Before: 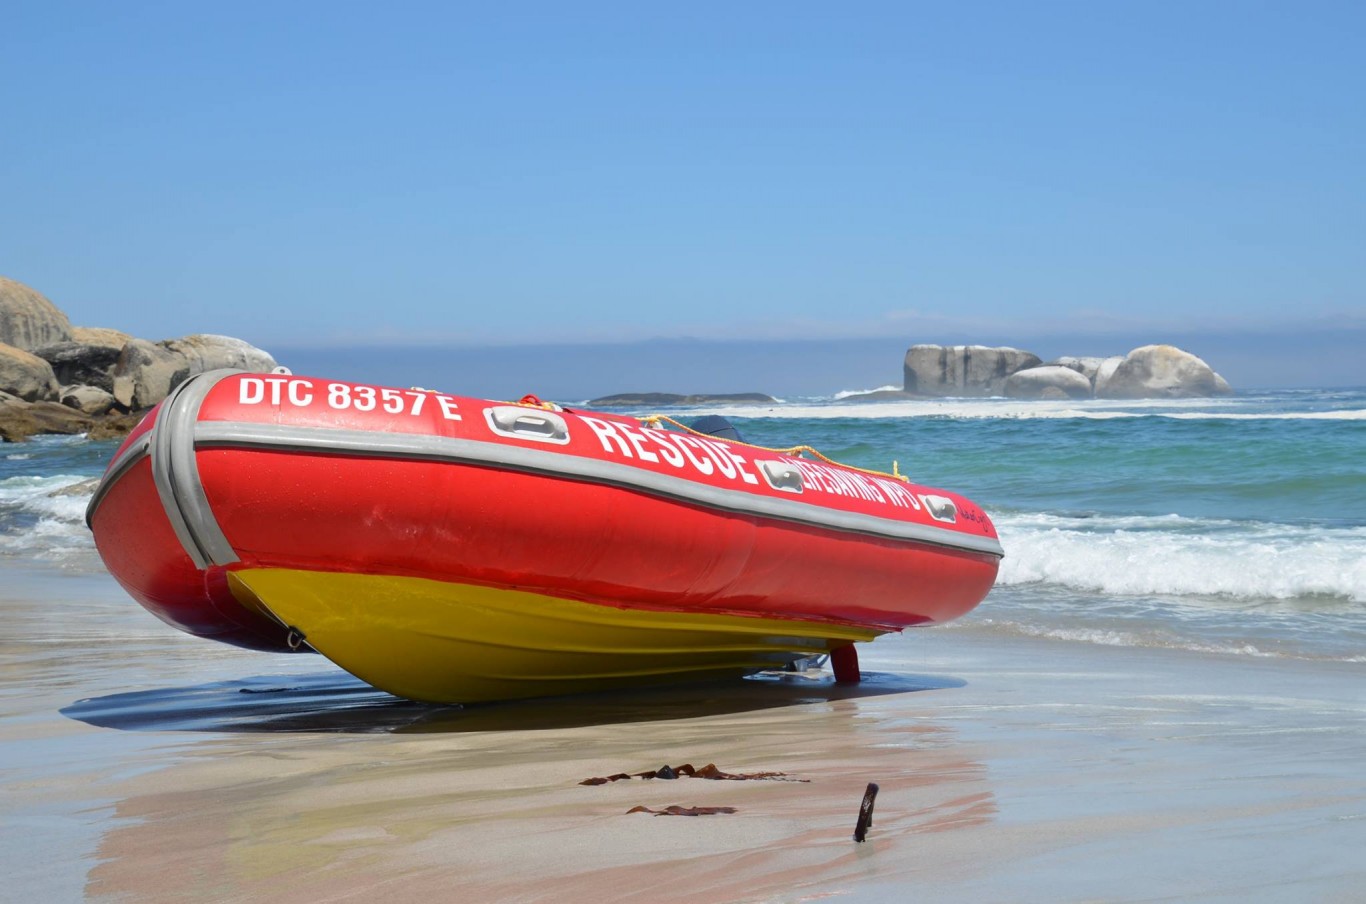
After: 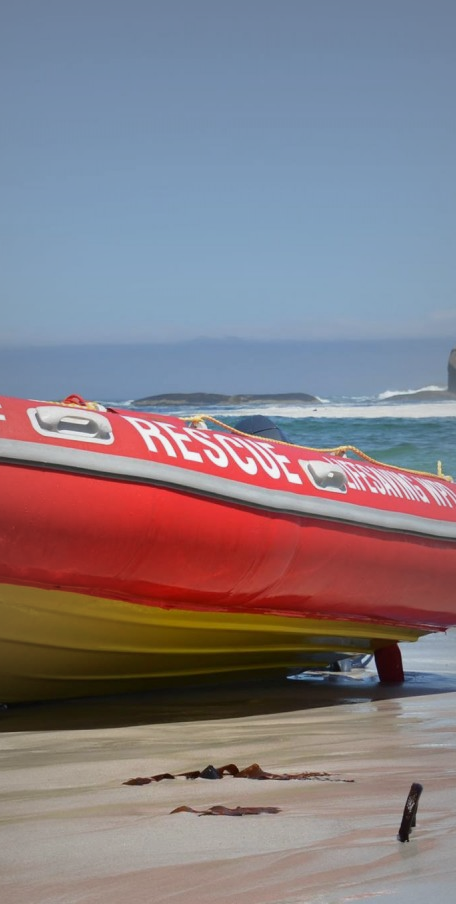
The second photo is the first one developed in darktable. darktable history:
vignetting: fall-off start 18.91%, fall-off radius 137.82%, center (-0.025, 0.403), width/height ratio 0.625, shape 0.582
crop: left 33.384%, right 33.221%
